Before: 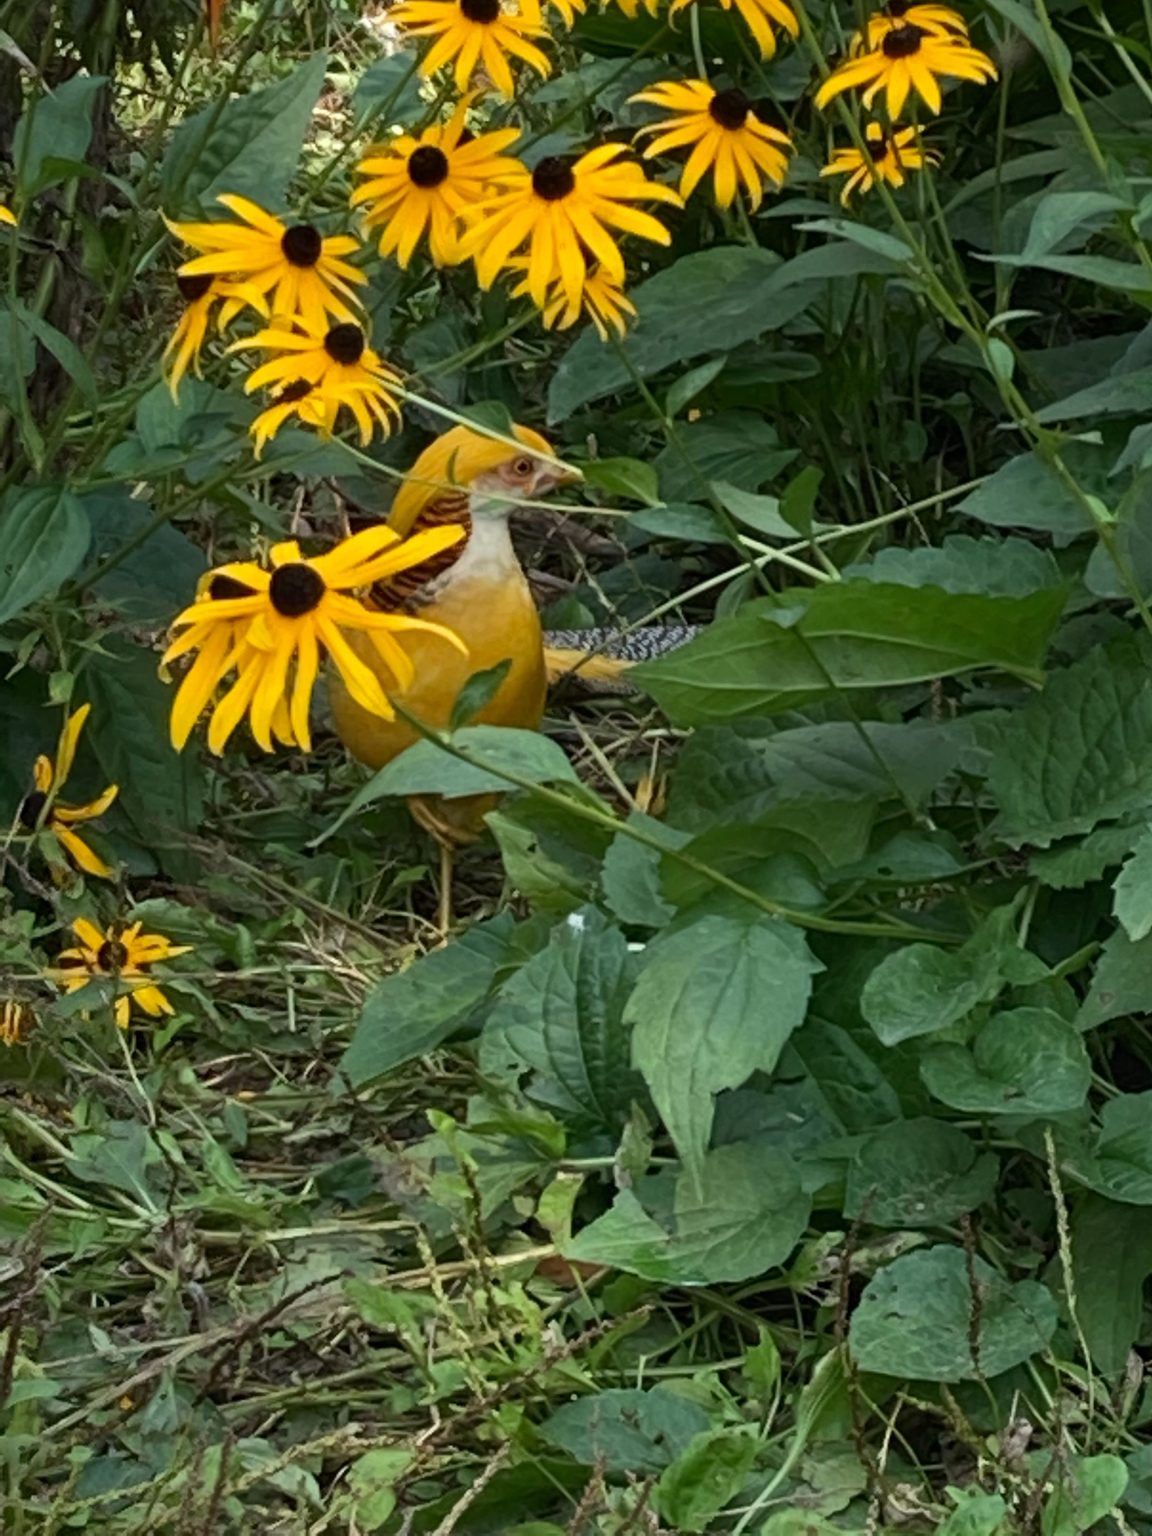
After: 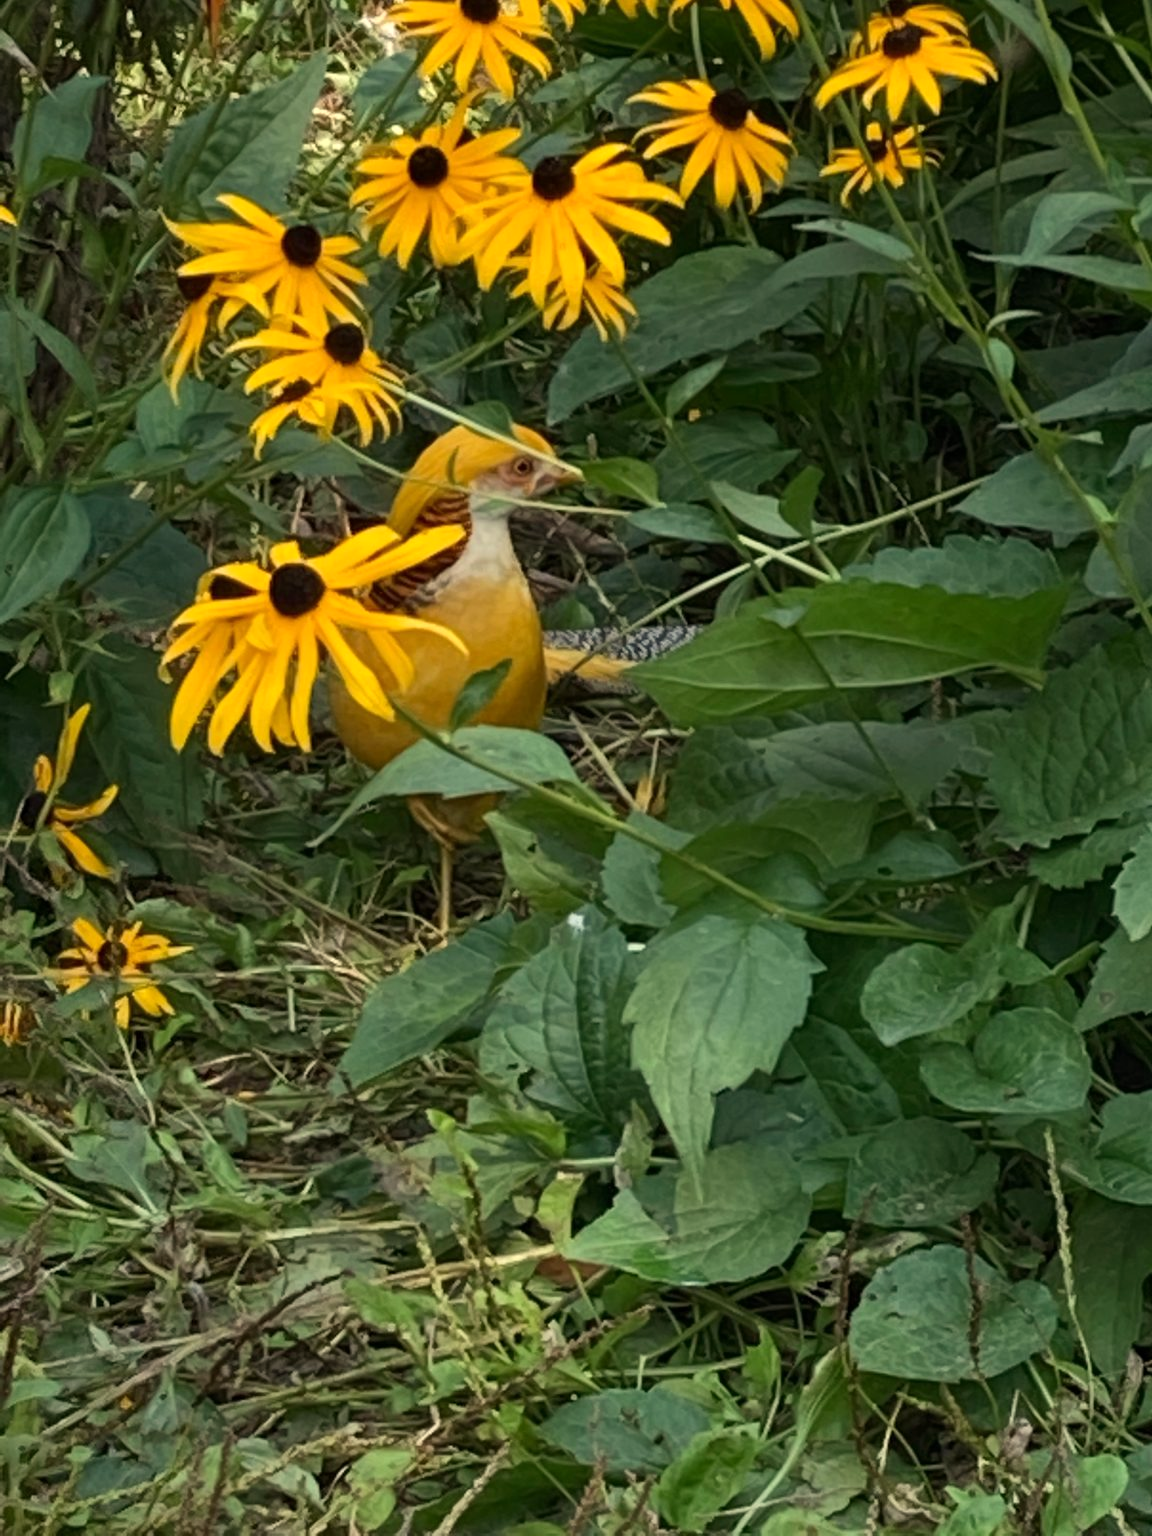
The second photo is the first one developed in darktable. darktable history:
rotate and perspective: crop left 0, crop top 0
white balance: red 1.045, blue 0.932
